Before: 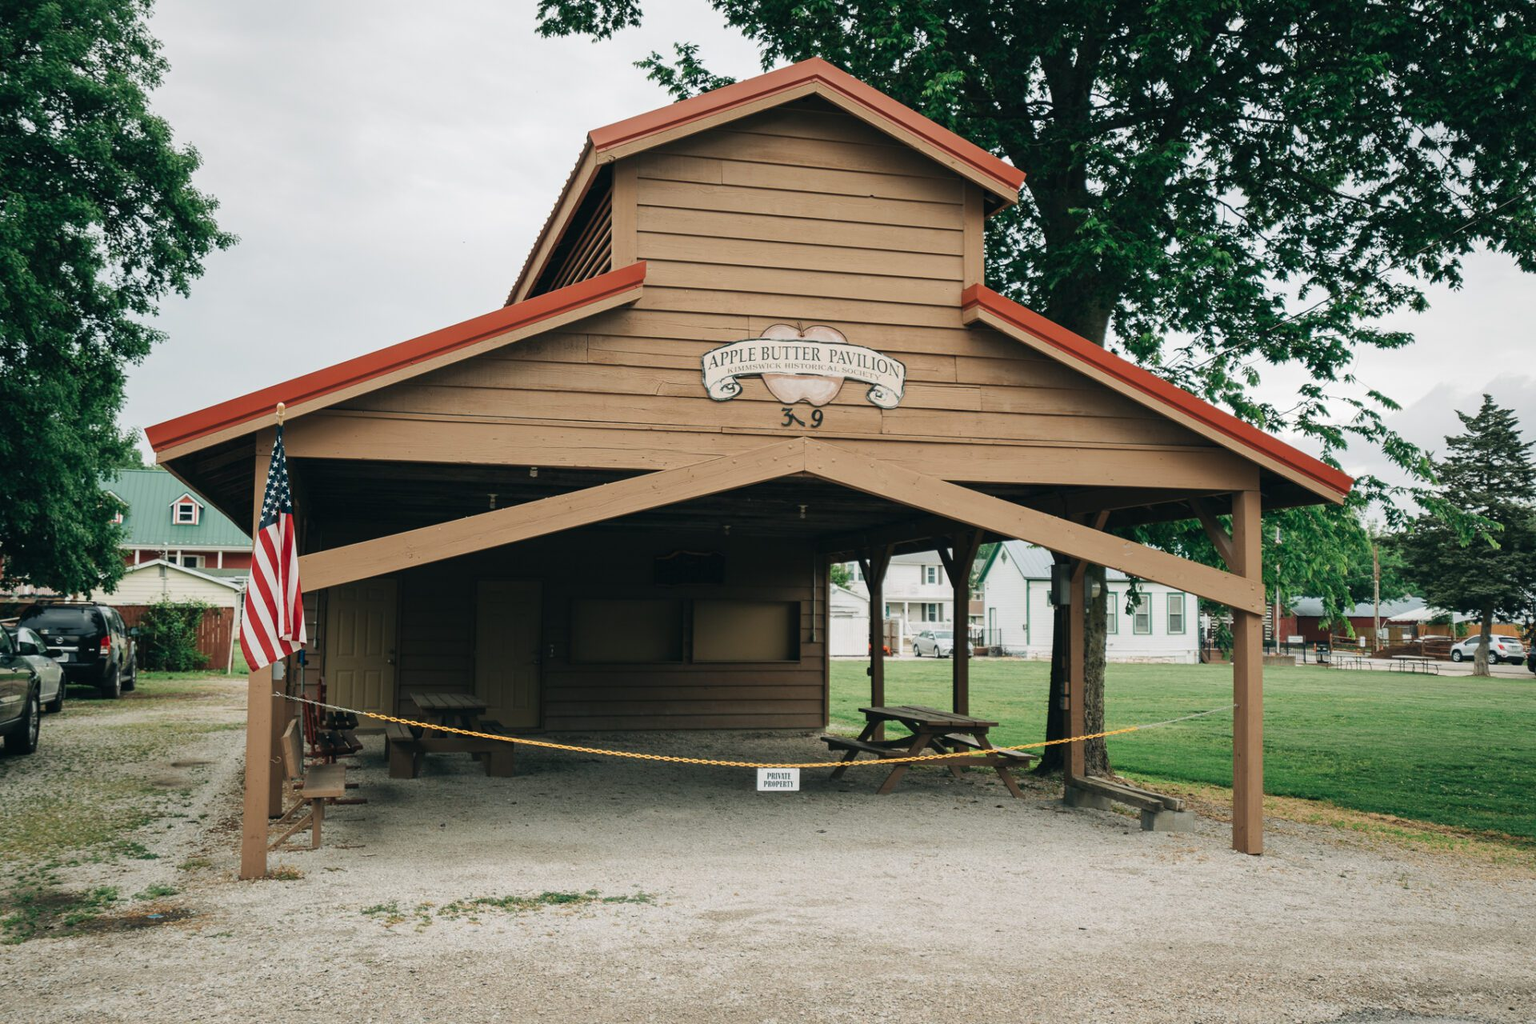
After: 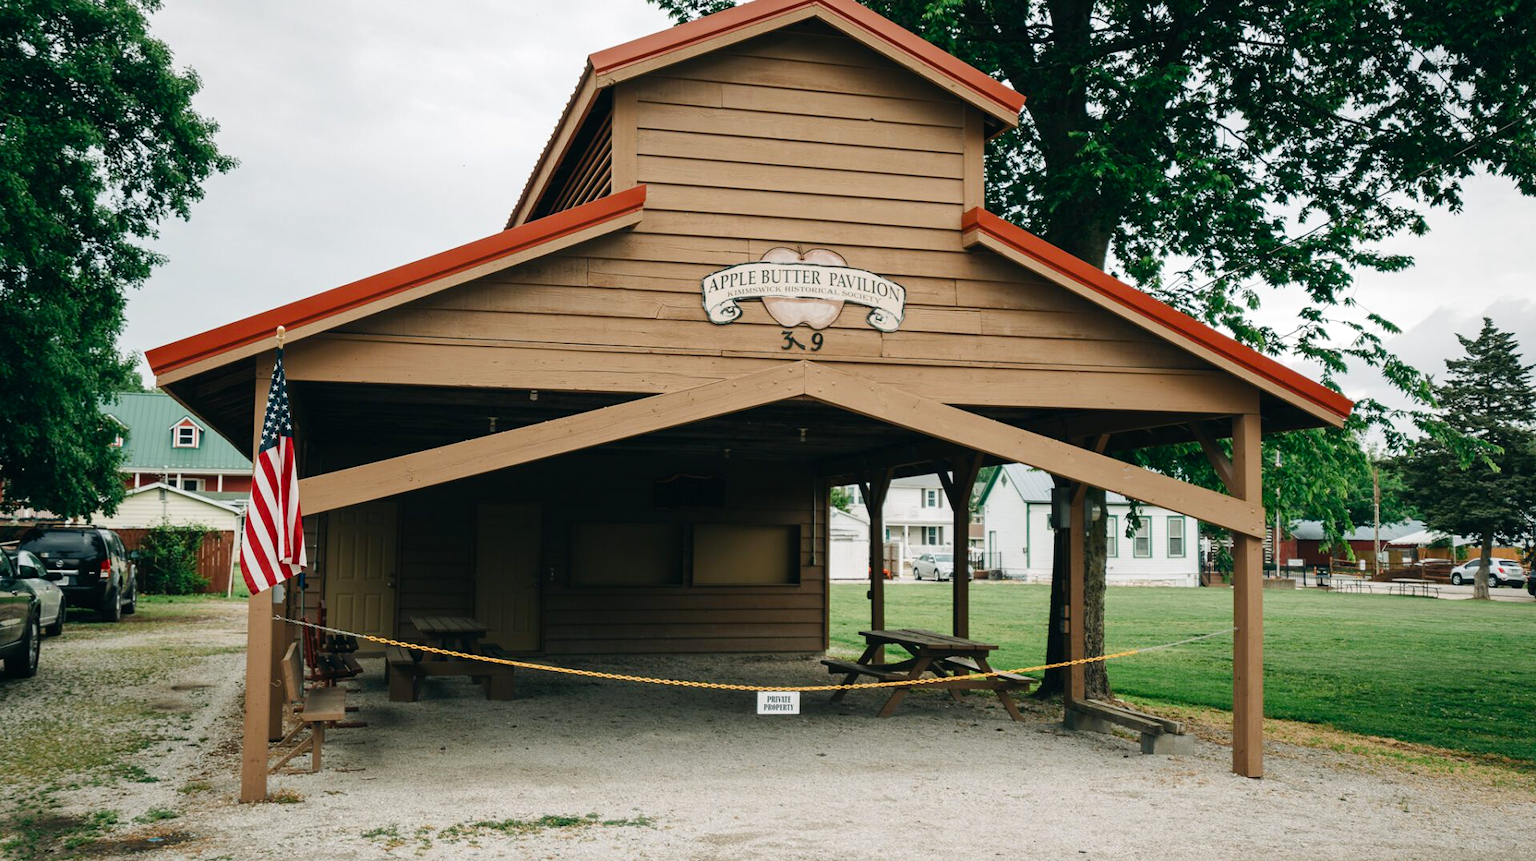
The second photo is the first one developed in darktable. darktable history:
crop: top 7.563%, bottom 8.273%
color balance rgb: shadows lift › luminance -20.02%, perceptual saturation grading › global saturation 20%, perceptual saturation grading › highlights -25.297%, perceptual saturation grading › shadows 24.586%, contrast 5.721%
